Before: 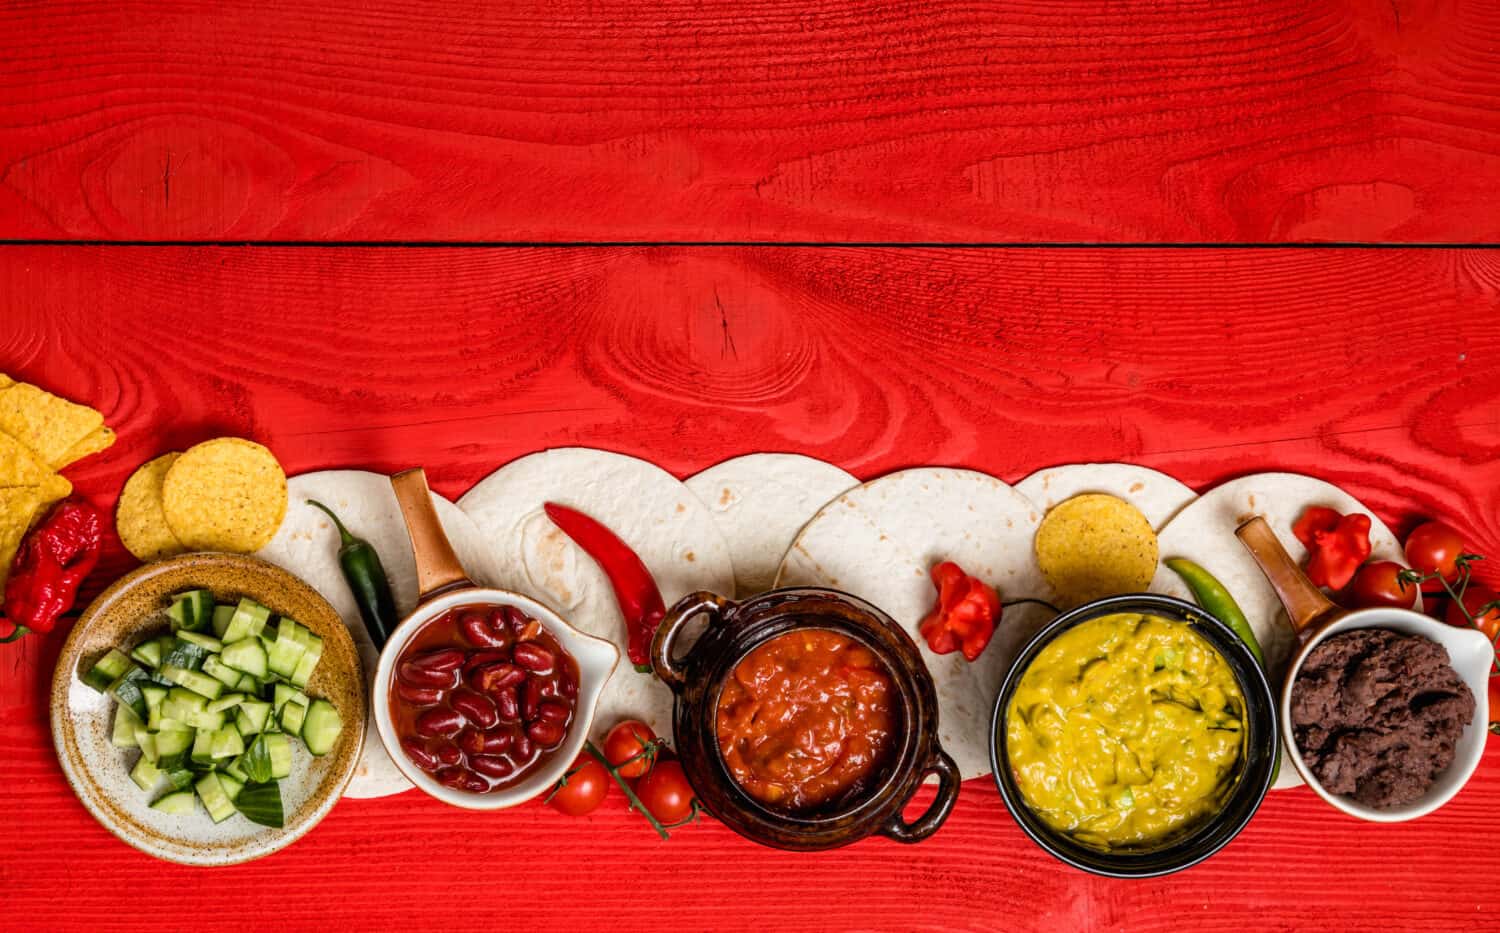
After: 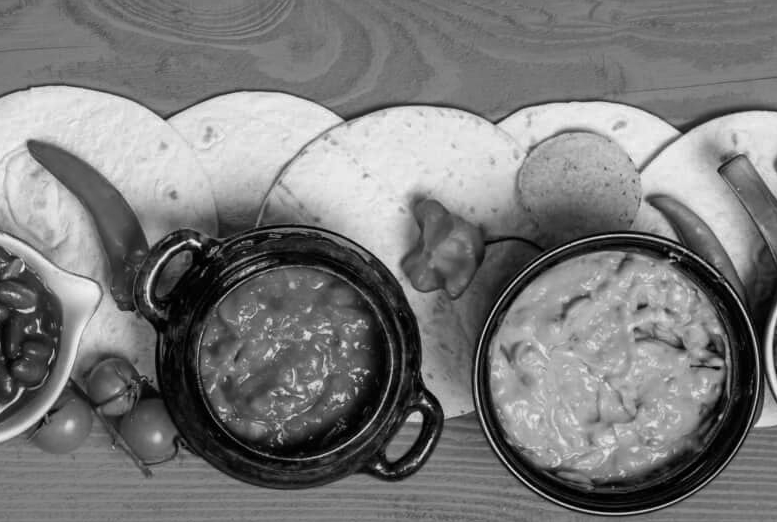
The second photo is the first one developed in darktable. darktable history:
base curve: preserve colors none
color calibration: output gray [0.267, 0.423, 0.267, 0], illuminant same as pipeline (D50), adaptation none (bypass)
shadows and highlights: radius 100.41, shadows 50.55, highlights -64.36, highlights color adjustment 49.82%, soften with gaussian
crop: left 34.479%, top 38.822%, right 13.718%, bottom 5.172%
